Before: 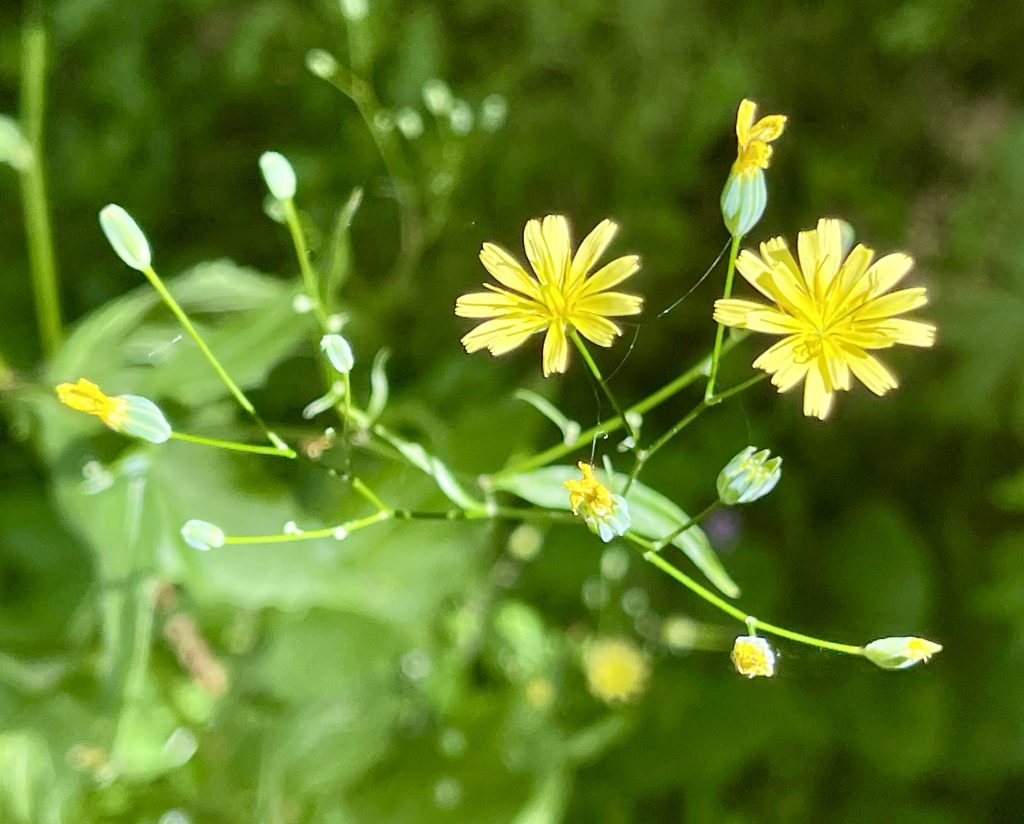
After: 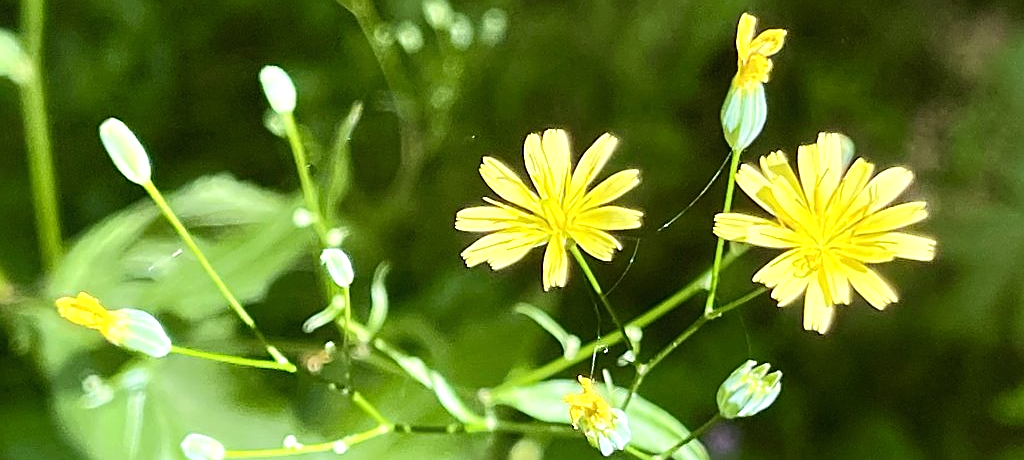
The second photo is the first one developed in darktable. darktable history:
sharpen: on, module defaults
crop and rotate: top 10.493%, bottom 33.598%
contrast equalizer: octaves 7, y [[0.5, 0.5, 0.468, 0.5, 0.5, 0.5], [0.5 ×6], [0.5 ×6], [0 ×6], [0 ×6]]
tone equalizer: -8 EV -0.436 EV, -7 EV -0.362 EV, -6 EV -0.317 EV, -5 EV -0.248 EV, -3 EV 0.217 EV, -2 EV 0.361 EV, -1 EV 0.376 EV, +0 EV 0.393 EV, edges refinement/feathering 500, mask exposure compensation -1.57 EV, preserve details no
